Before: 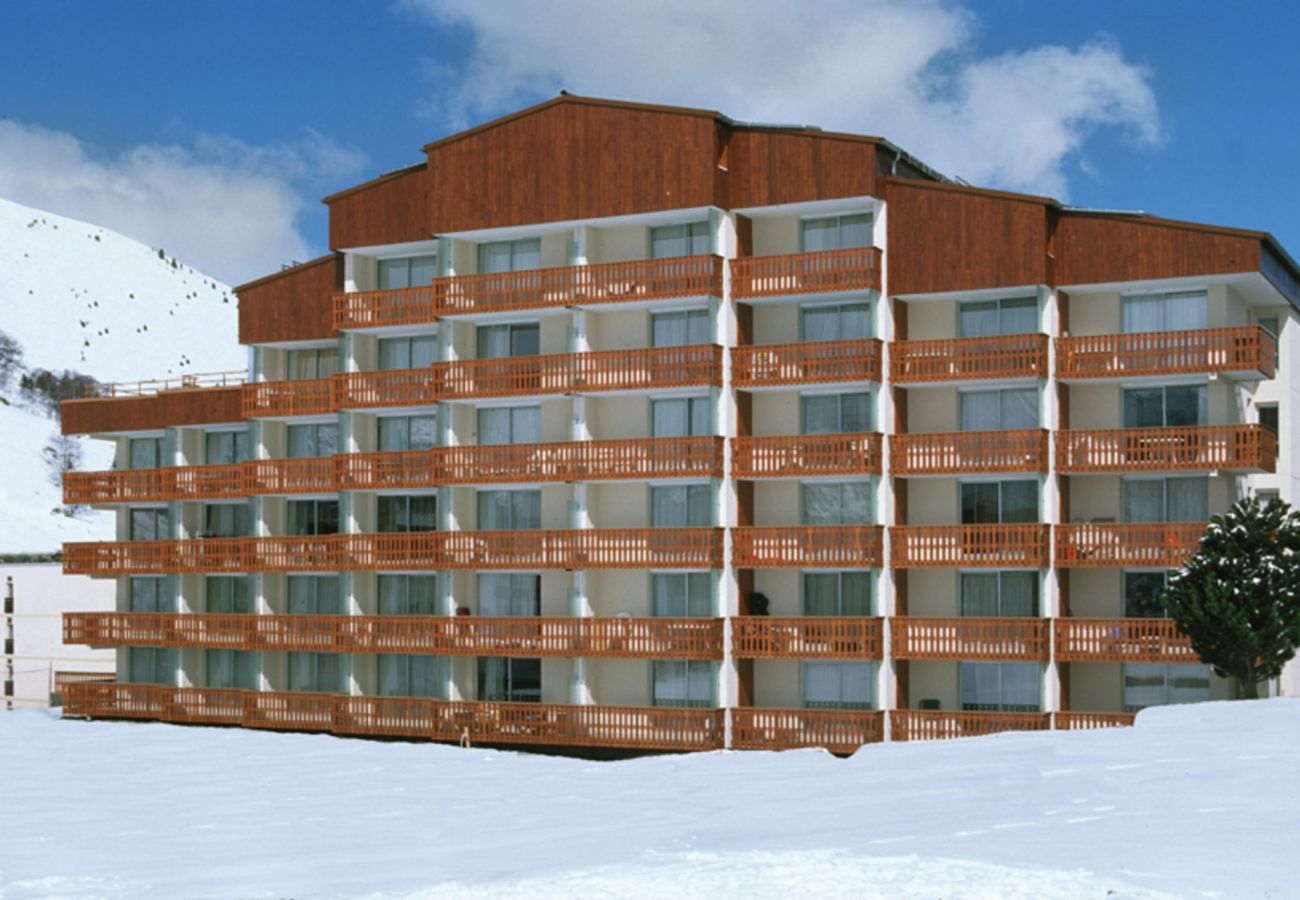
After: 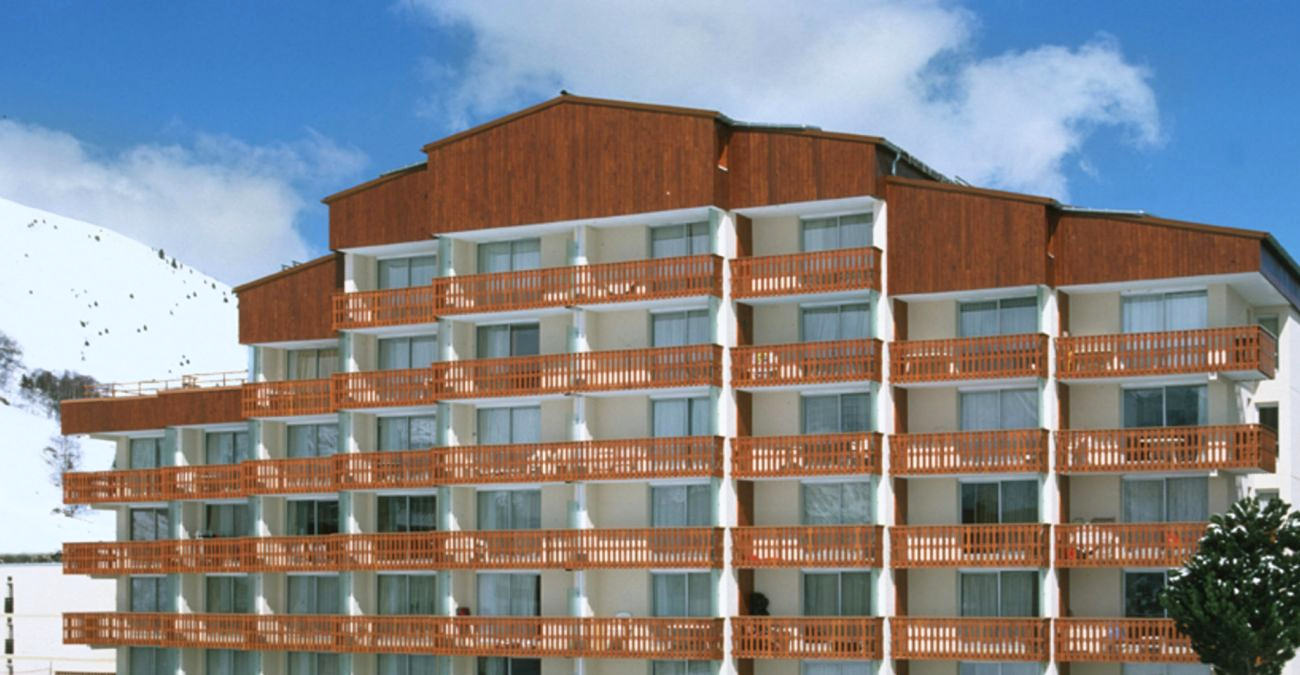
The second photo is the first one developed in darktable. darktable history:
crop: bottom 24.988%
base curve: curves: ch0 [(0, 0) (0.666, 0.806) (1, 1)]
